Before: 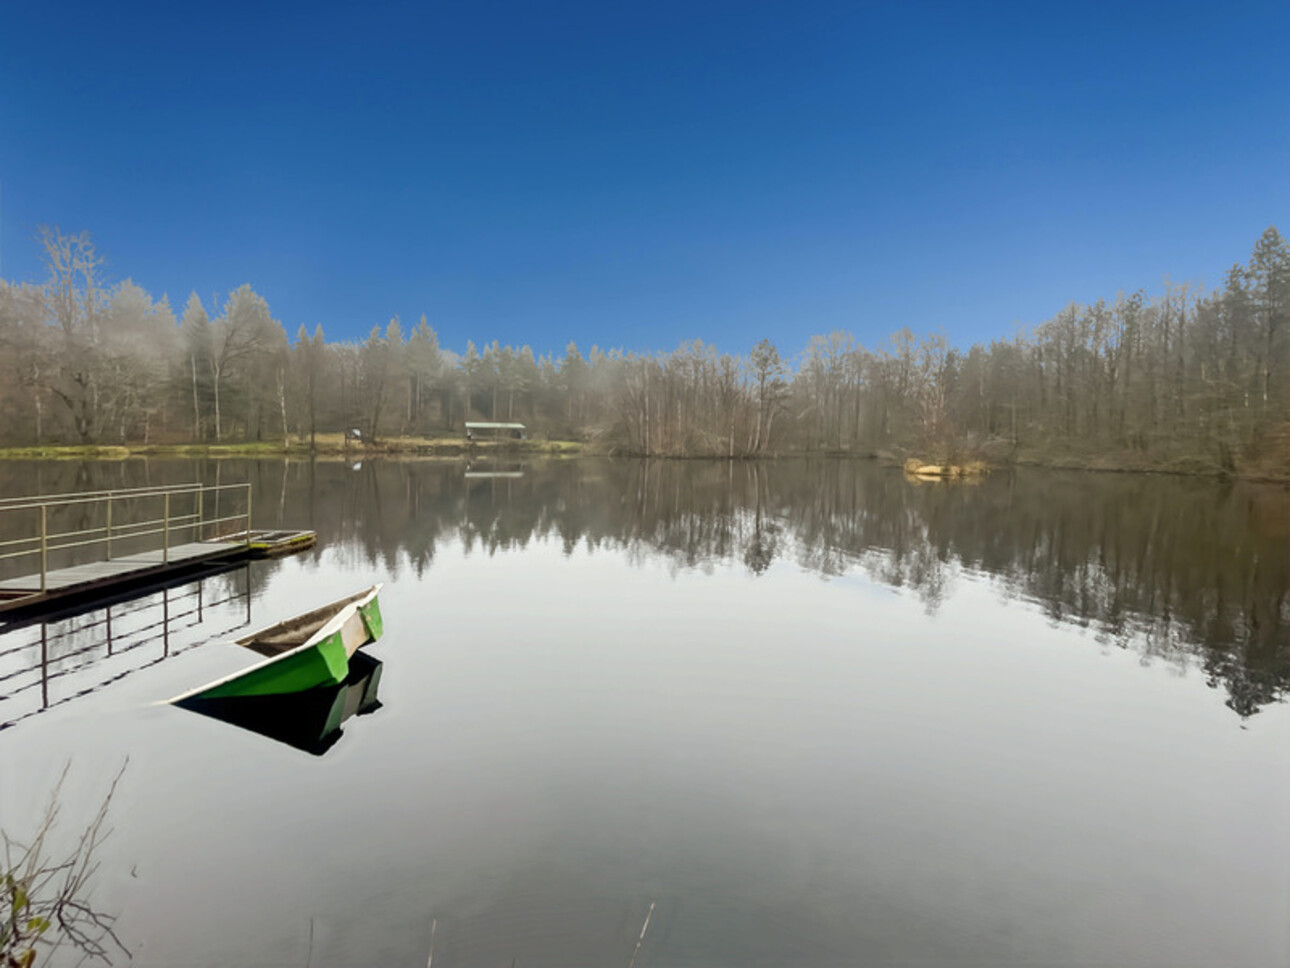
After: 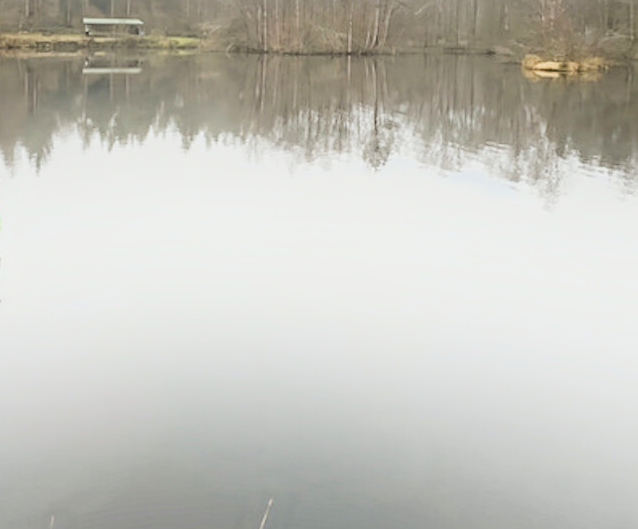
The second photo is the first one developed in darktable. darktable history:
filmic rgb: black relative exposure -7.65 EV, white relative exposure 4.56 EV, hardness 3.61
crop: left 29.672%, top 41.786%, right 20.851%, bottom 3.487%
sharpen: on, module defaults
exposure: black level correction -0.002, exposure 0.54 EV, compensate highlight preservation false
shadows and highlights: shadows -21.3, highlights 100, soften with gaussian
